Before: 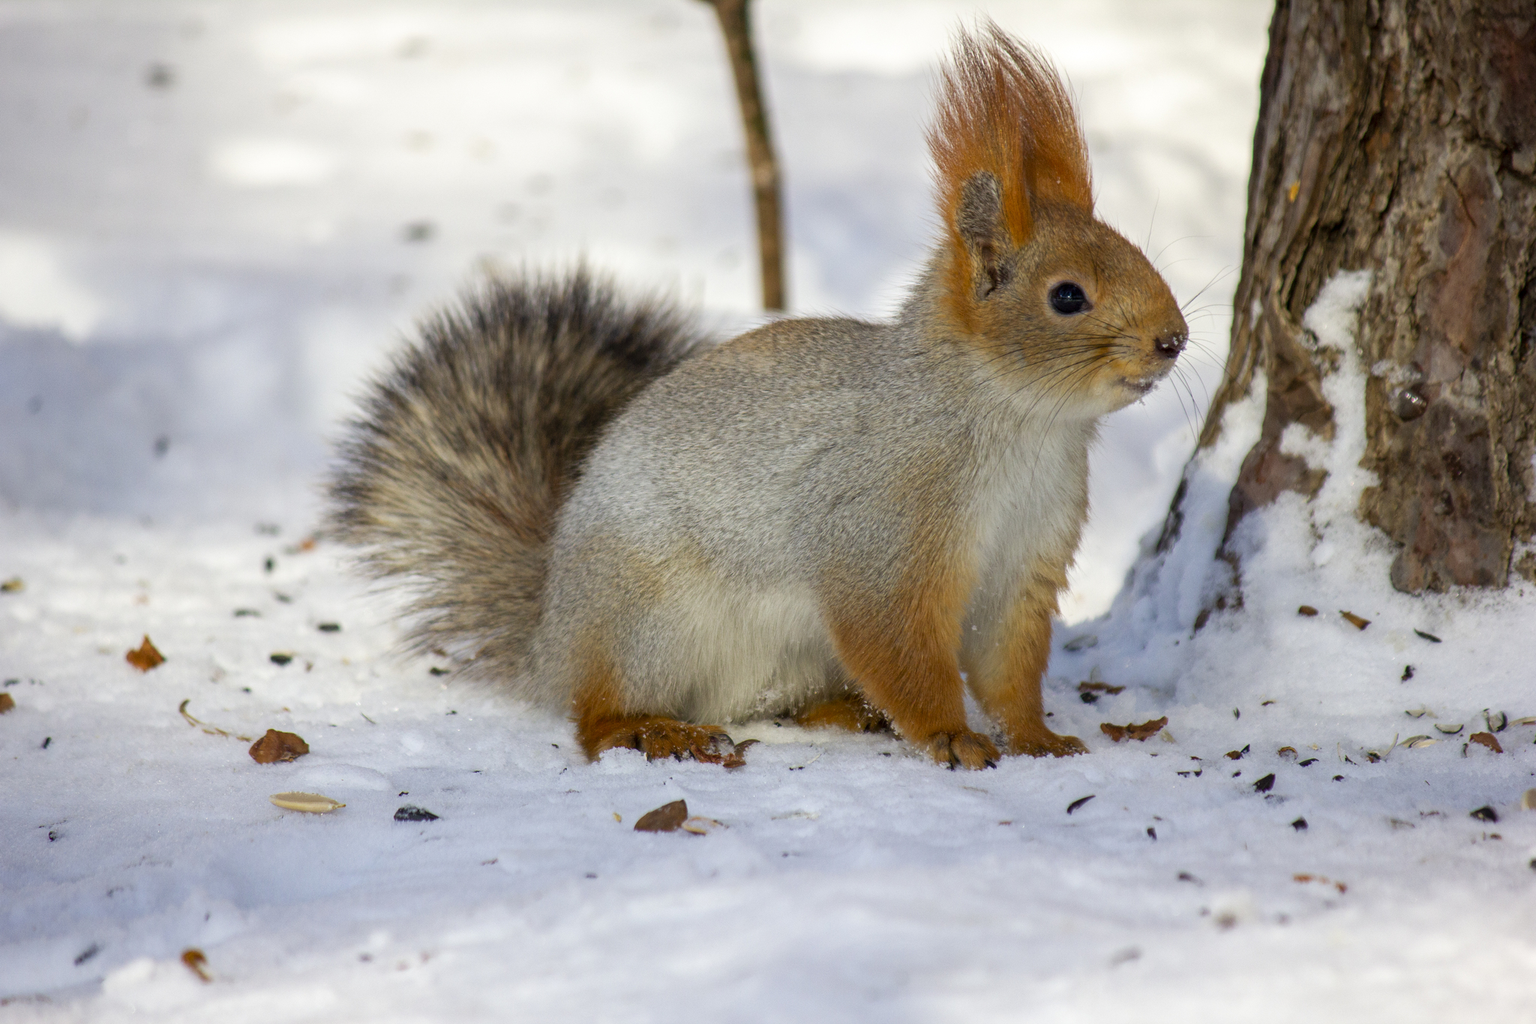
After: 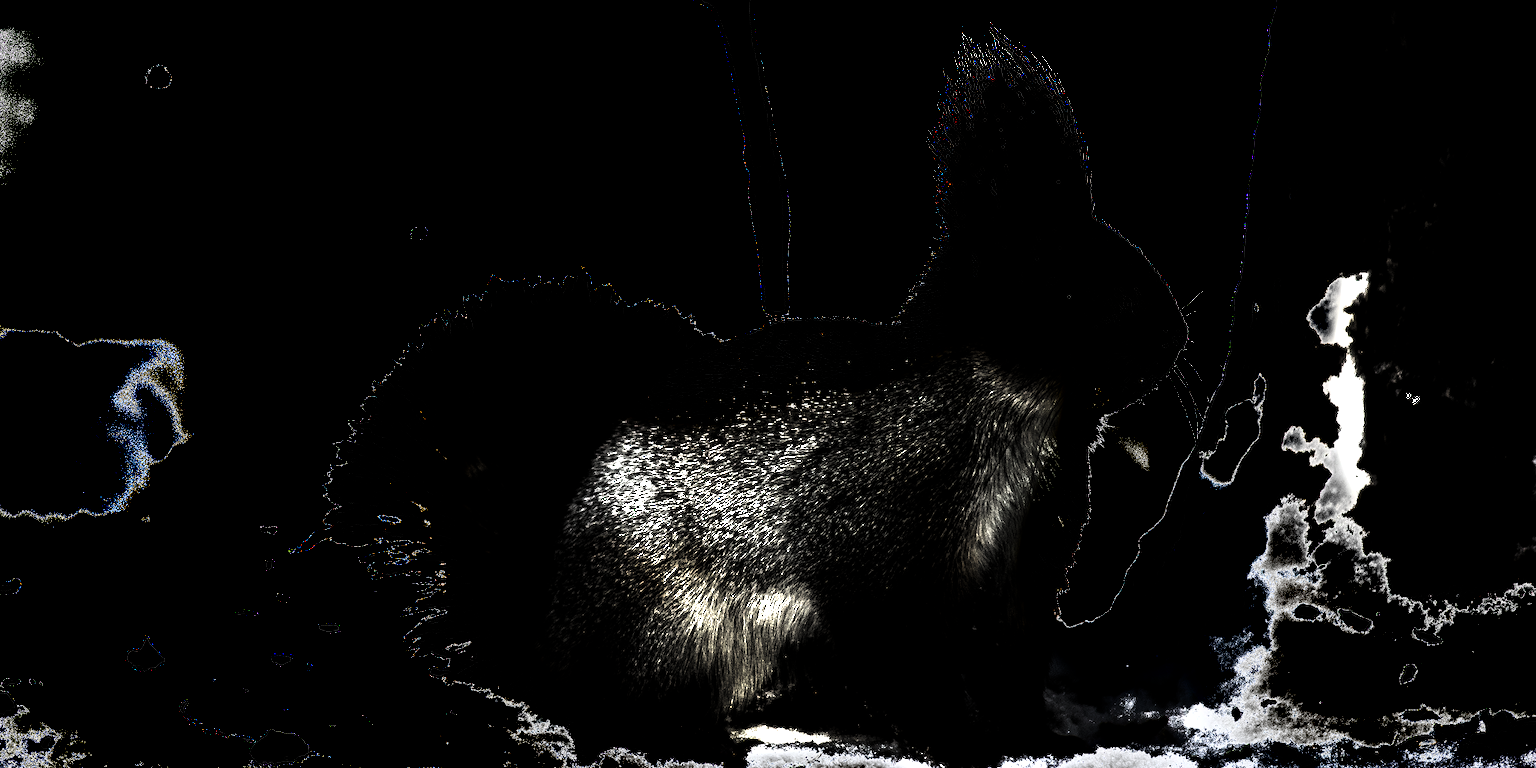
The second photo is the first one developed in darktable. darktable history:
levels: levels [0.721, 0.937, 0.997]
shadows and highlights: shadows 58.91, soften with gaussian
crop: bottom 24.979%
exposure: black level correction 0, exposure 1.2 EV, compensate highlight preservation false
